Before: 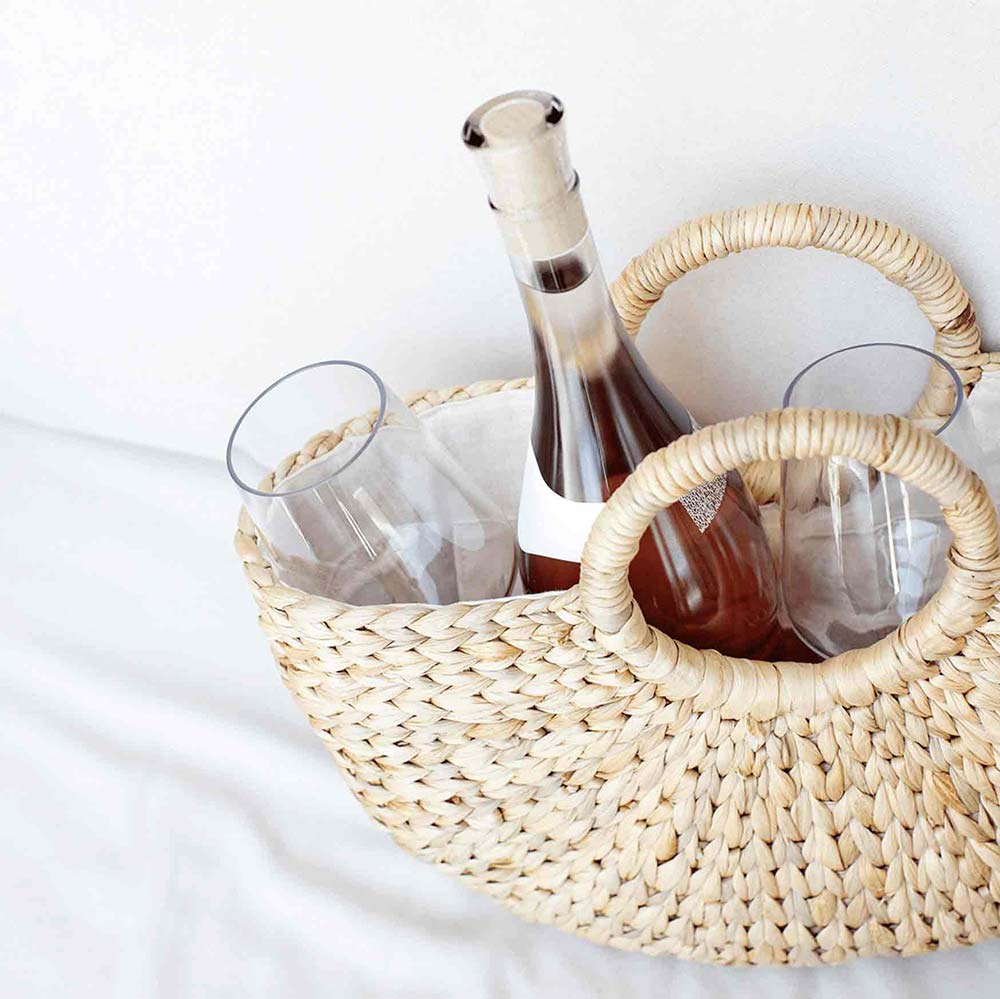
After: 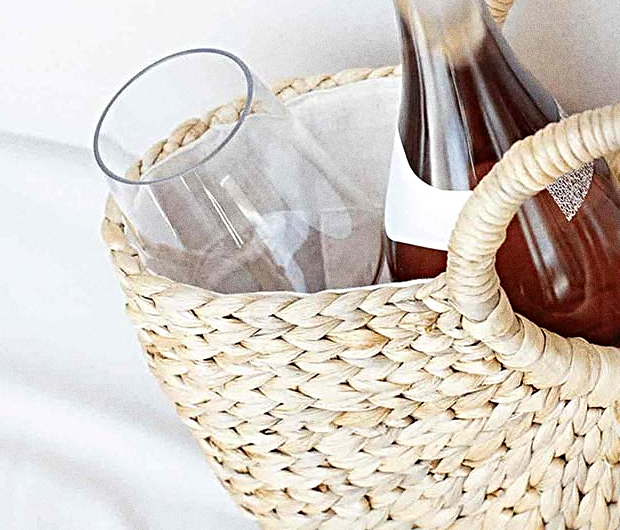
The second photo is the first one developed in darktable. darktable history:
crop: left 13.312%, top 31.28%, right 24.627%, bottom 15.582%
grain: coarseness 0.09 ISO, strength 40%
sharpen: radius 4
